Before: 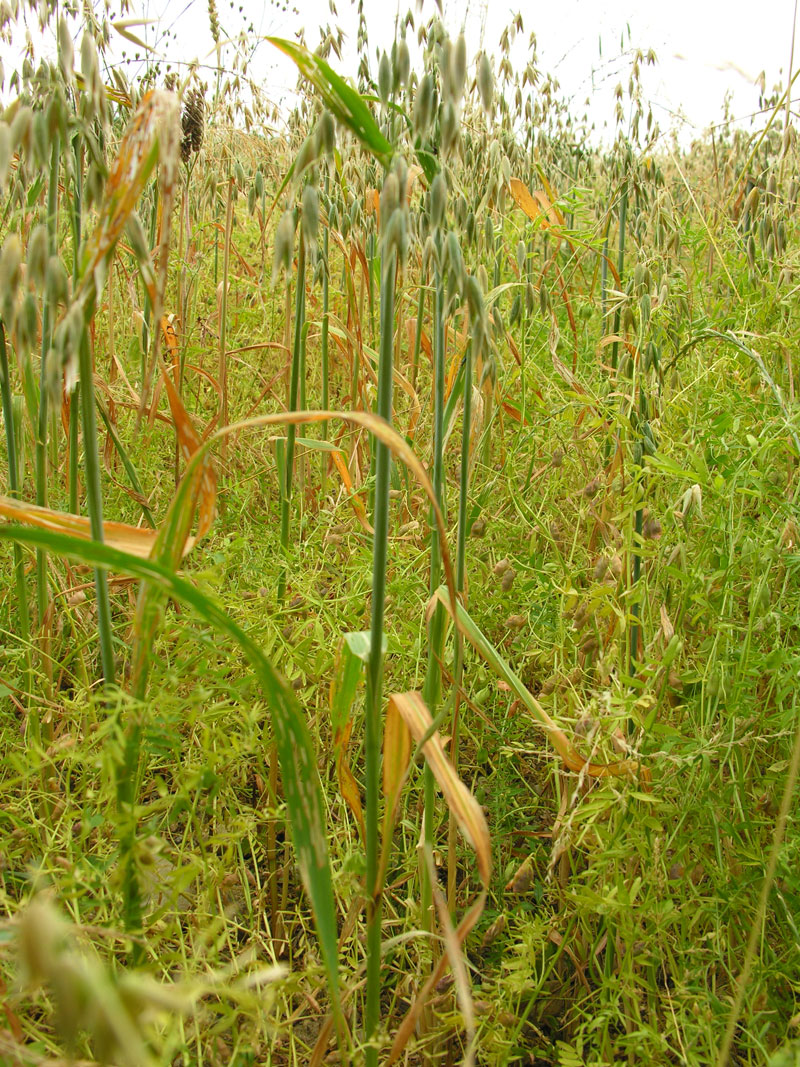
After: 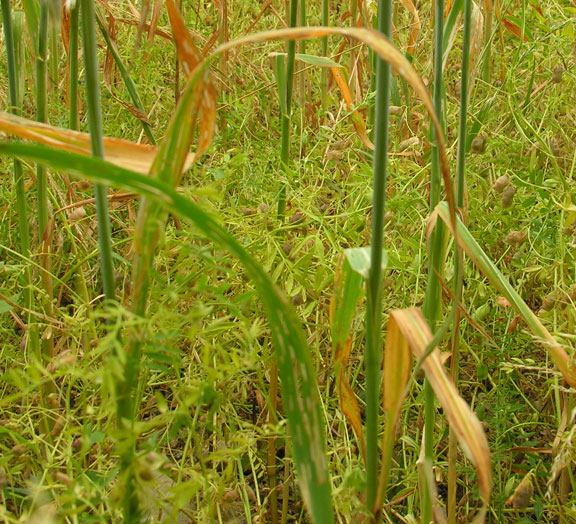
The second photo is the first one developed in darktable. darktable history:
crop: top 36.068%, right 27.999%, bottom 14.757%
